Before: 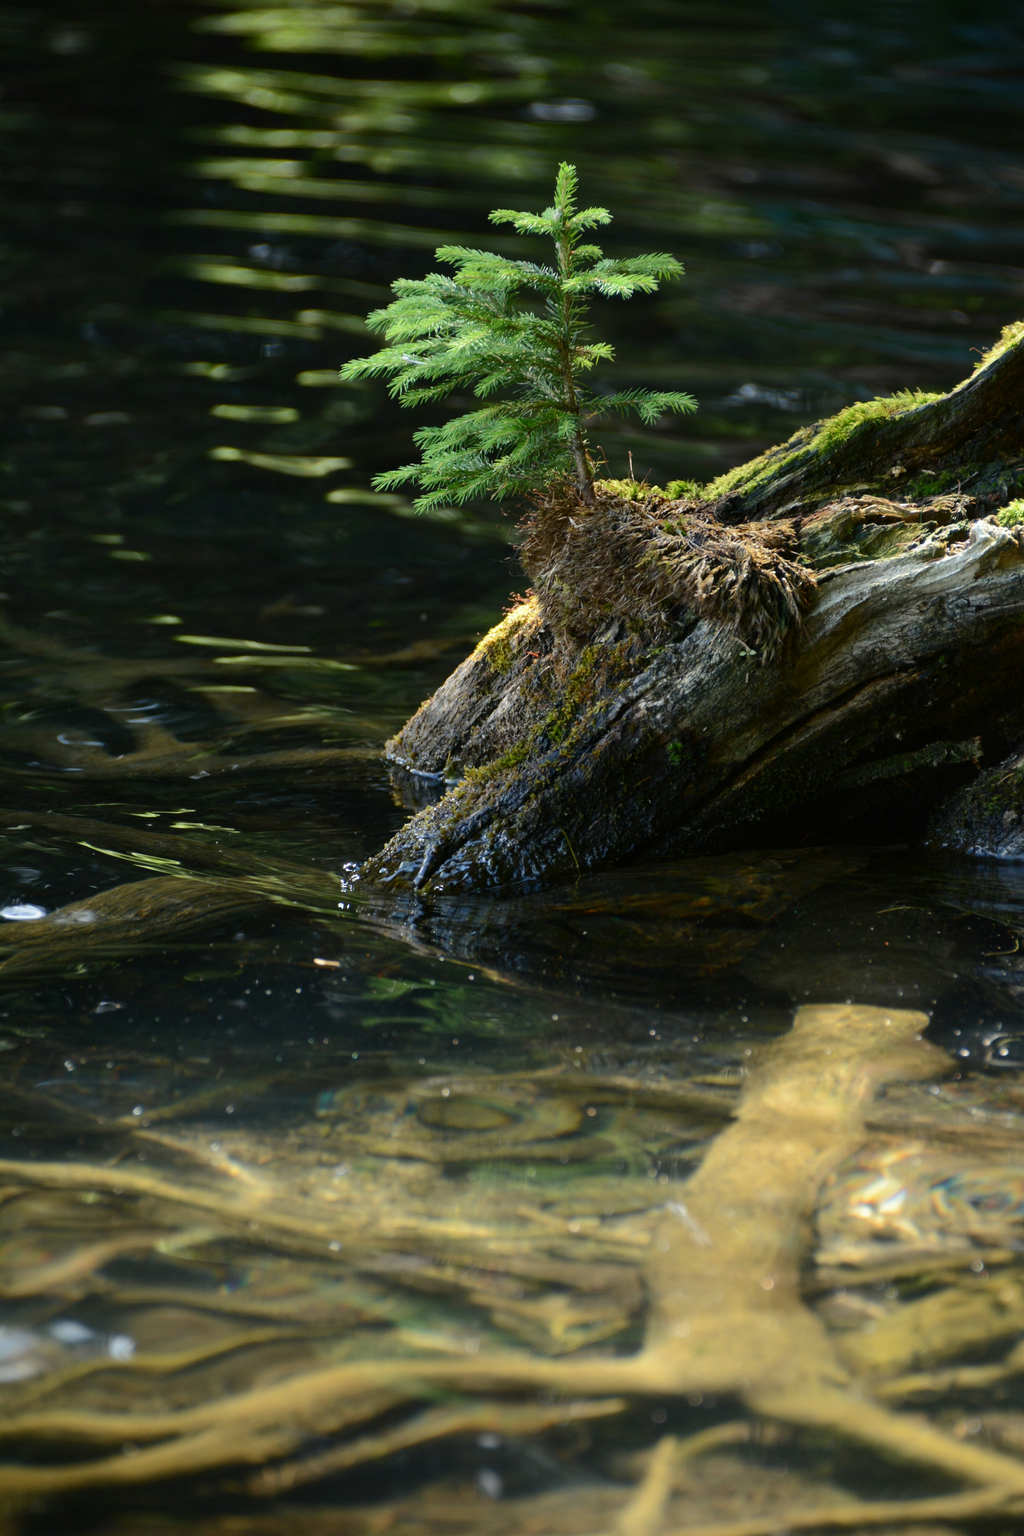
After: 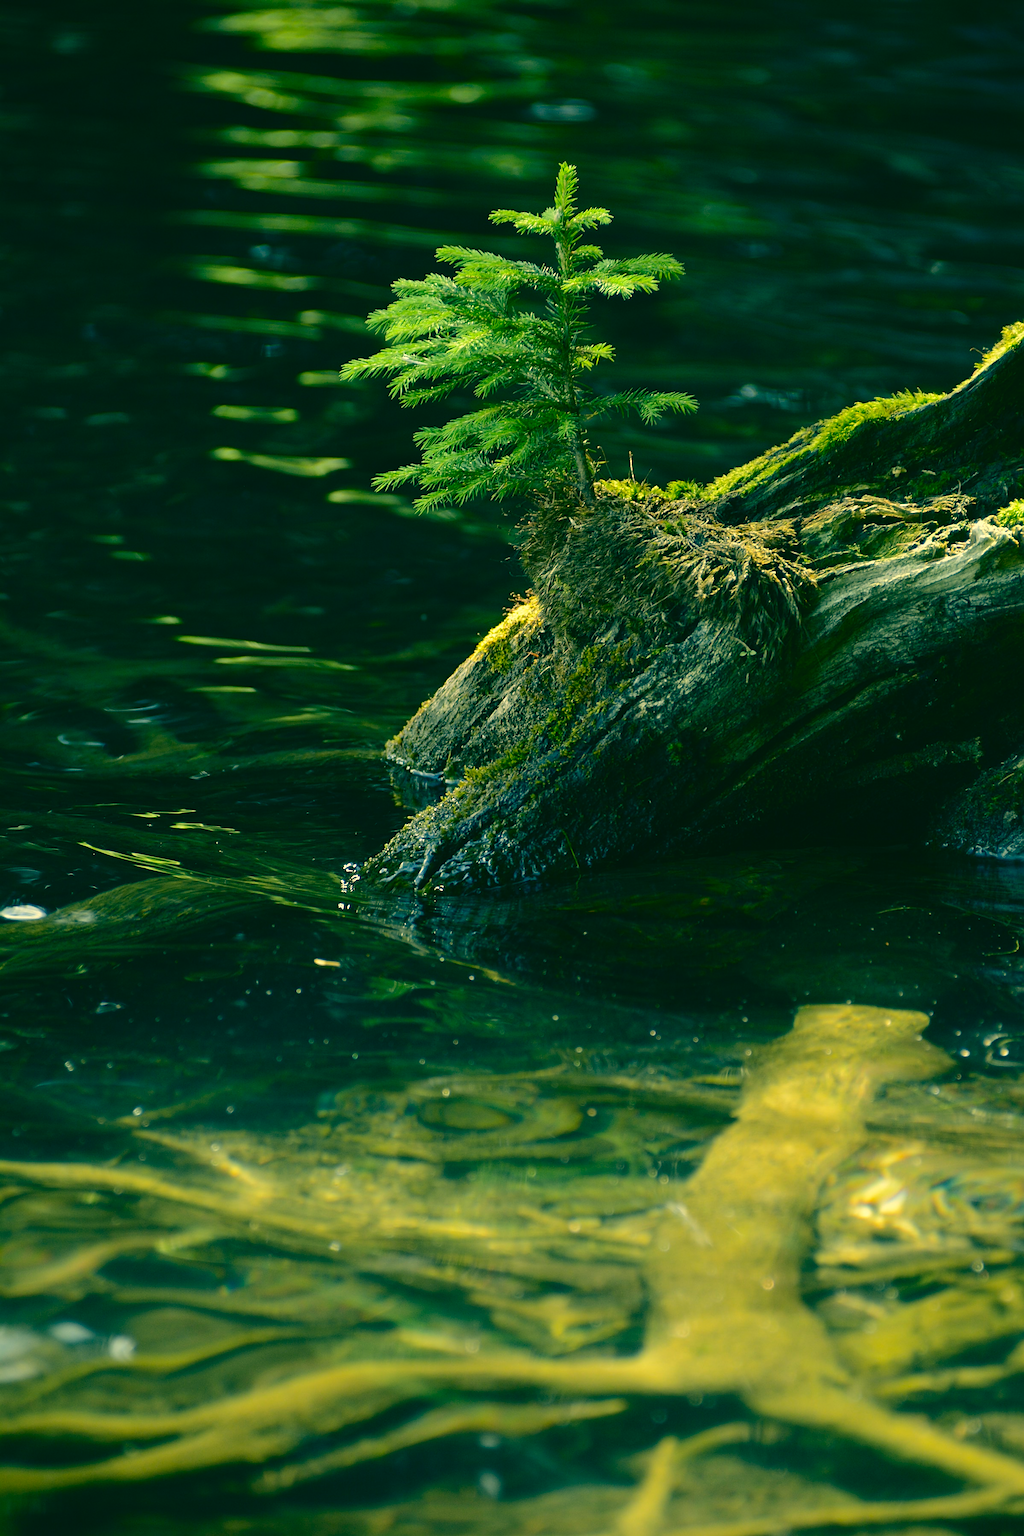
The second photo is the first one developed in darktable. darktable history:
base curve: preserve colors none
sharpen: amount 0.478
color correction: highlights a* 1.83, highlights b* 34.02, shadows a* -36.68, shadows b* -5.48
